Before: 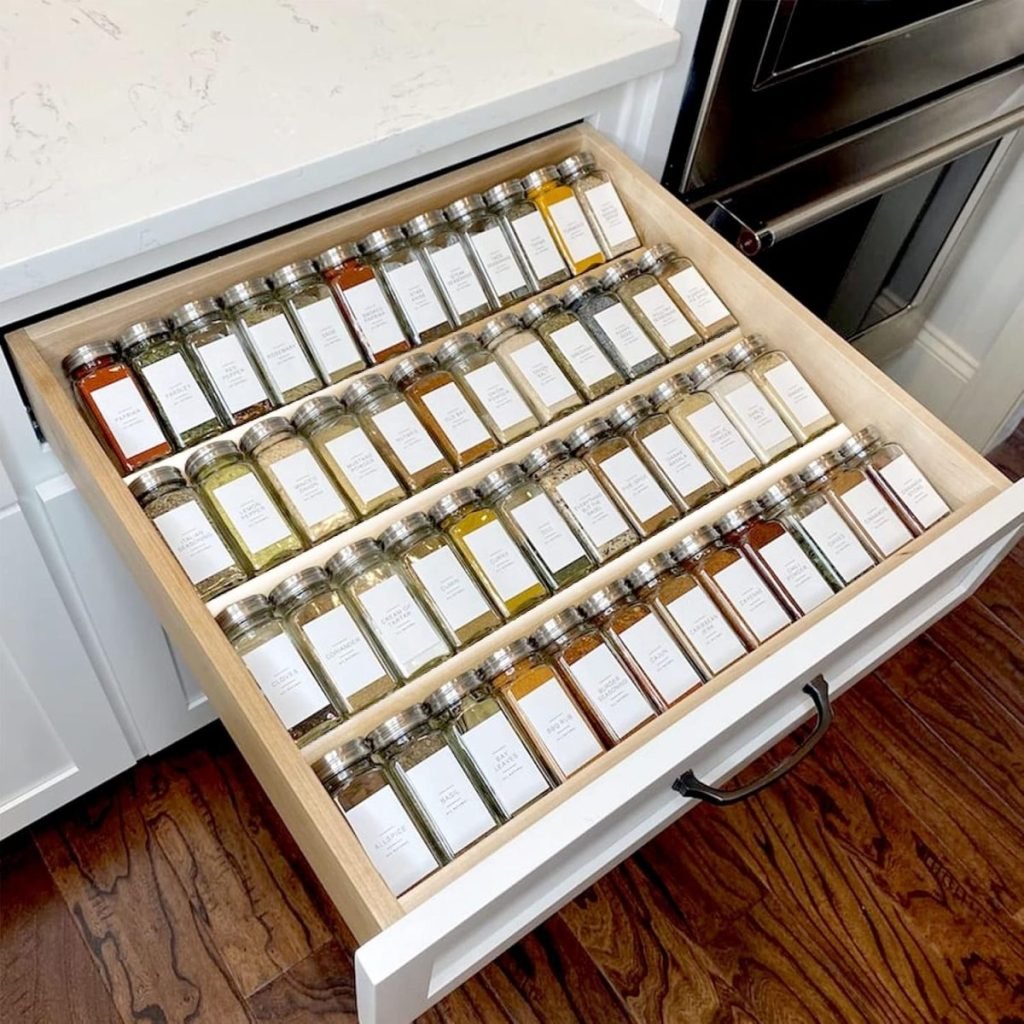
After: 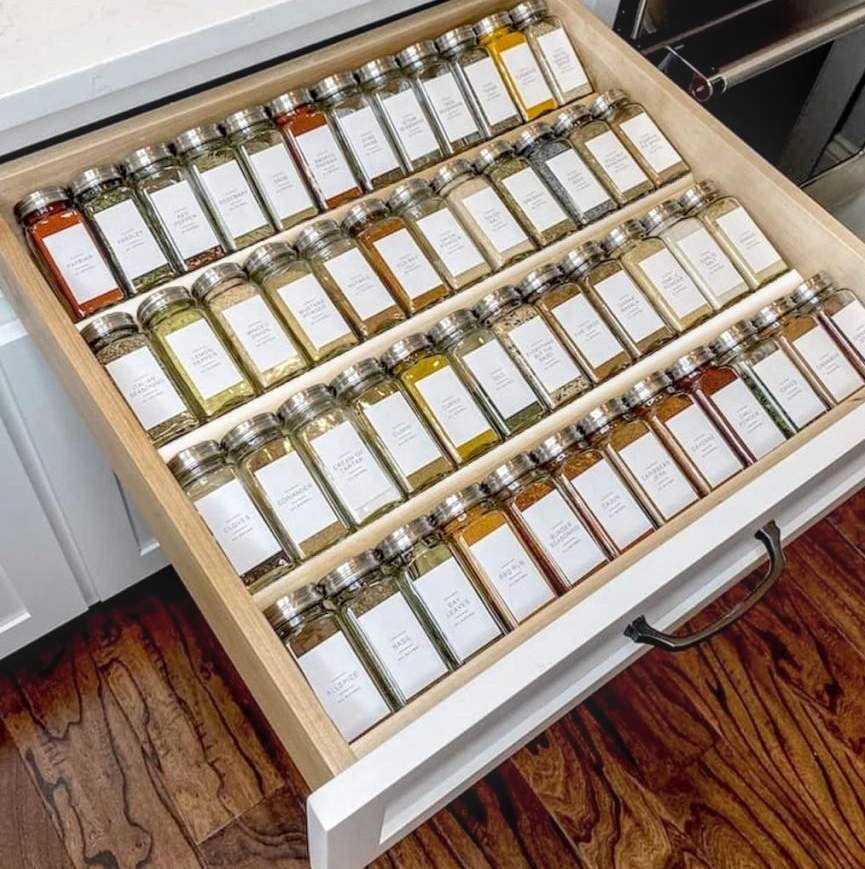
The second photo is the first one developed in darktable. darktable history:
local contrast: highlights 4%, shadows 2%, detail 133%
crop and rotate: left 4.778%, top 15.065%, right 10.688%
